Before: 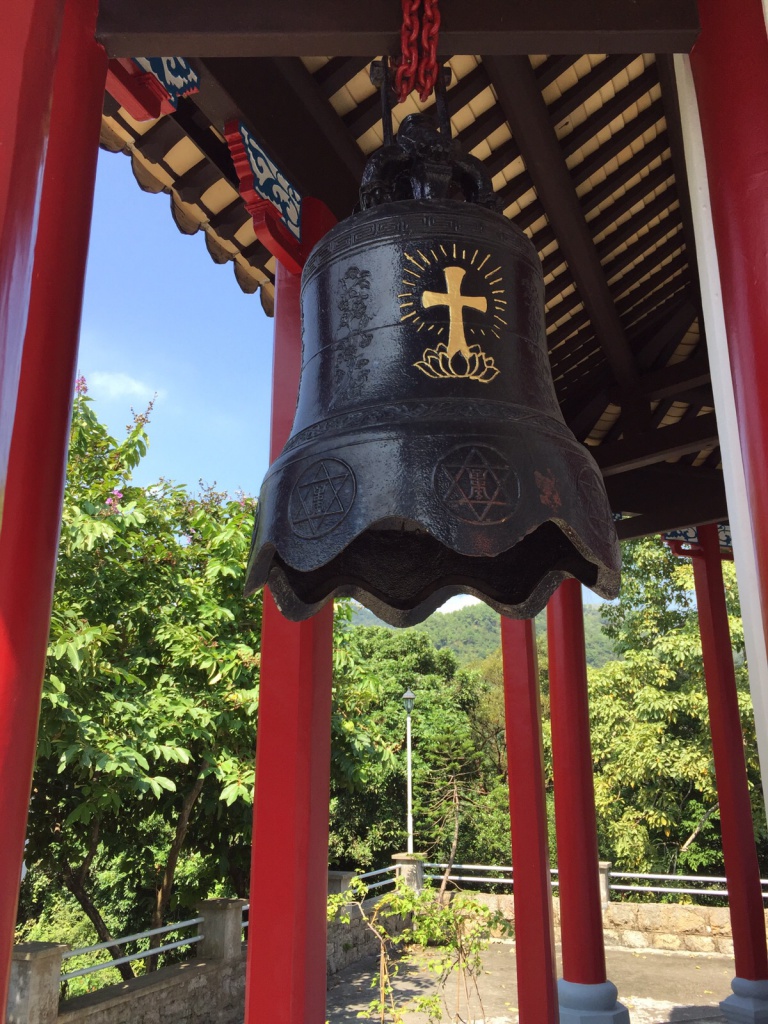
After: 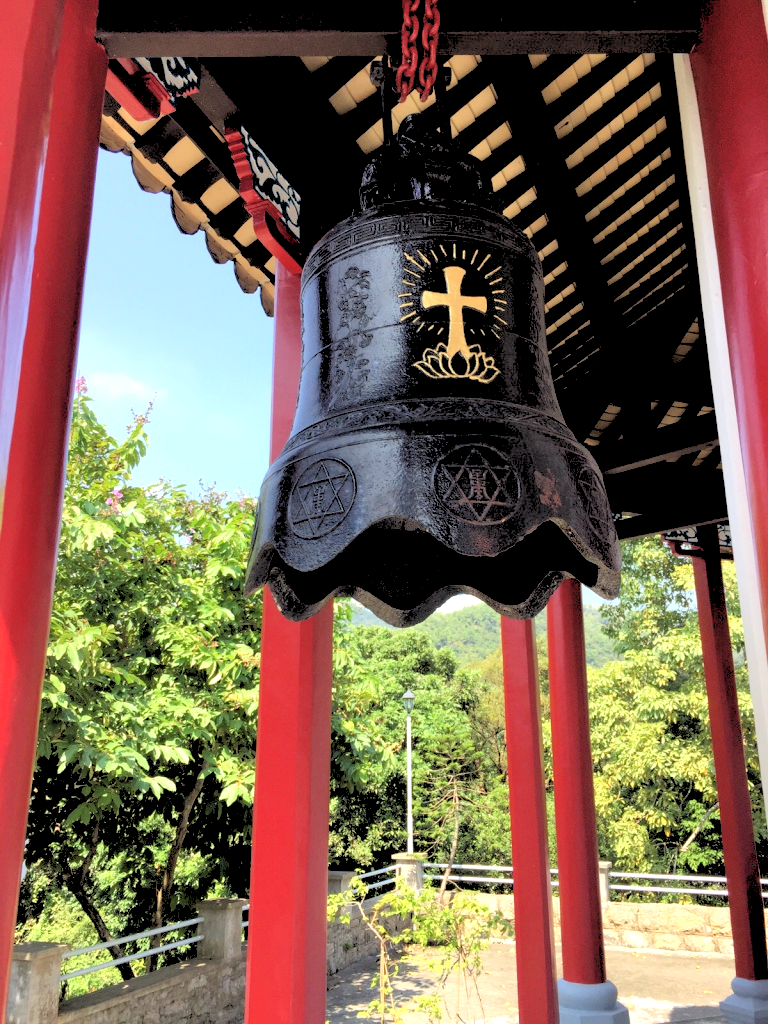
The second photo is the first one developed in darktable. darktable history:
exposure: exposure 0.507 EV, compensate highlight preservation false
rgb levels: levels [[0.027, 0.429, 0.996], [0, 0.5, 1], [0, 0.5, 1]]
